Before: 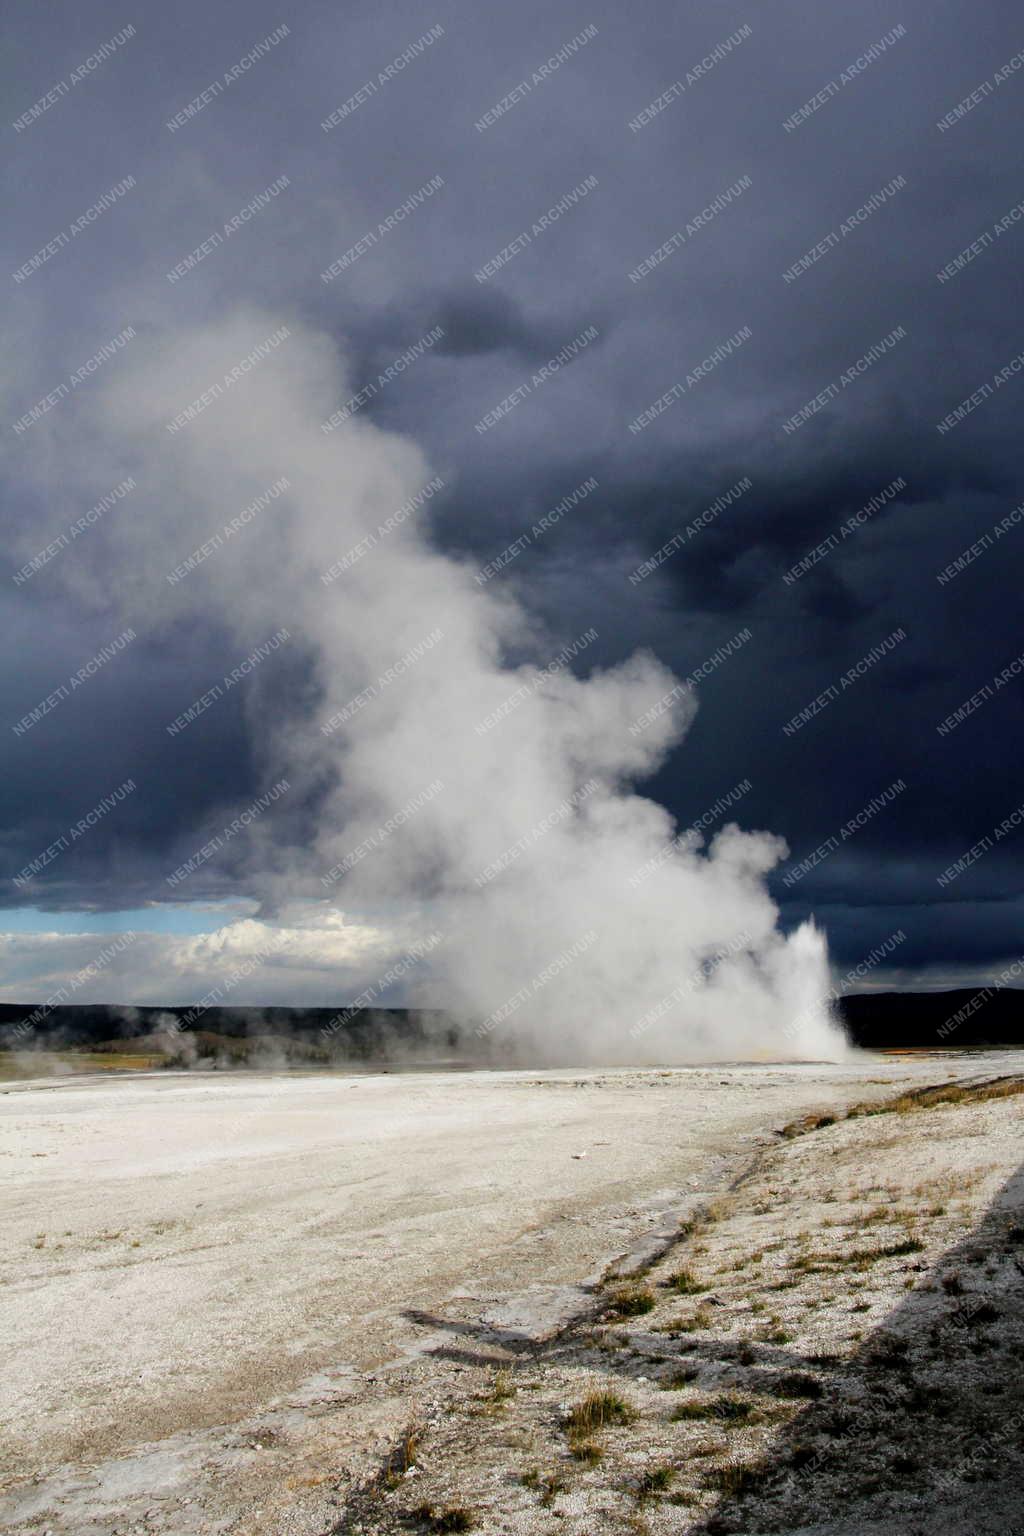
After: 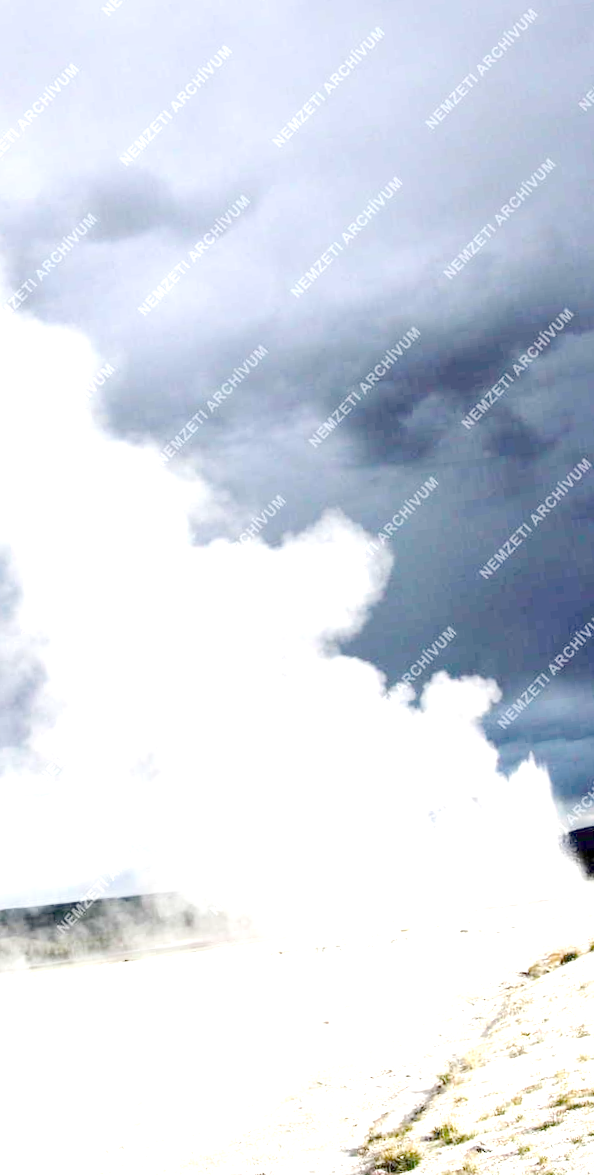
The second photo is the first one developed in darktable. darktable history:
rotate and perspective: rotation -6.83°, automatic cropping off
tone equalizer "contrast tone curve: medium": -8 EV -0.75 EV, -7 EV -0.7 EV, -6 EV -0.6 EV, -5 EV -0.4 EV, -3 EV 0.4 EV, -2 EV 0.6 EV, -1 EV 0.7 EV, +0 EV 0.75 EV, edges refinement/feathering 500, mask exposure compensation -1.57 EV, preserve details no
exposure: exposure 0.3 EV
crop: left 32.075%, top 10.976%, right 18.355%, bottom 17.596%
